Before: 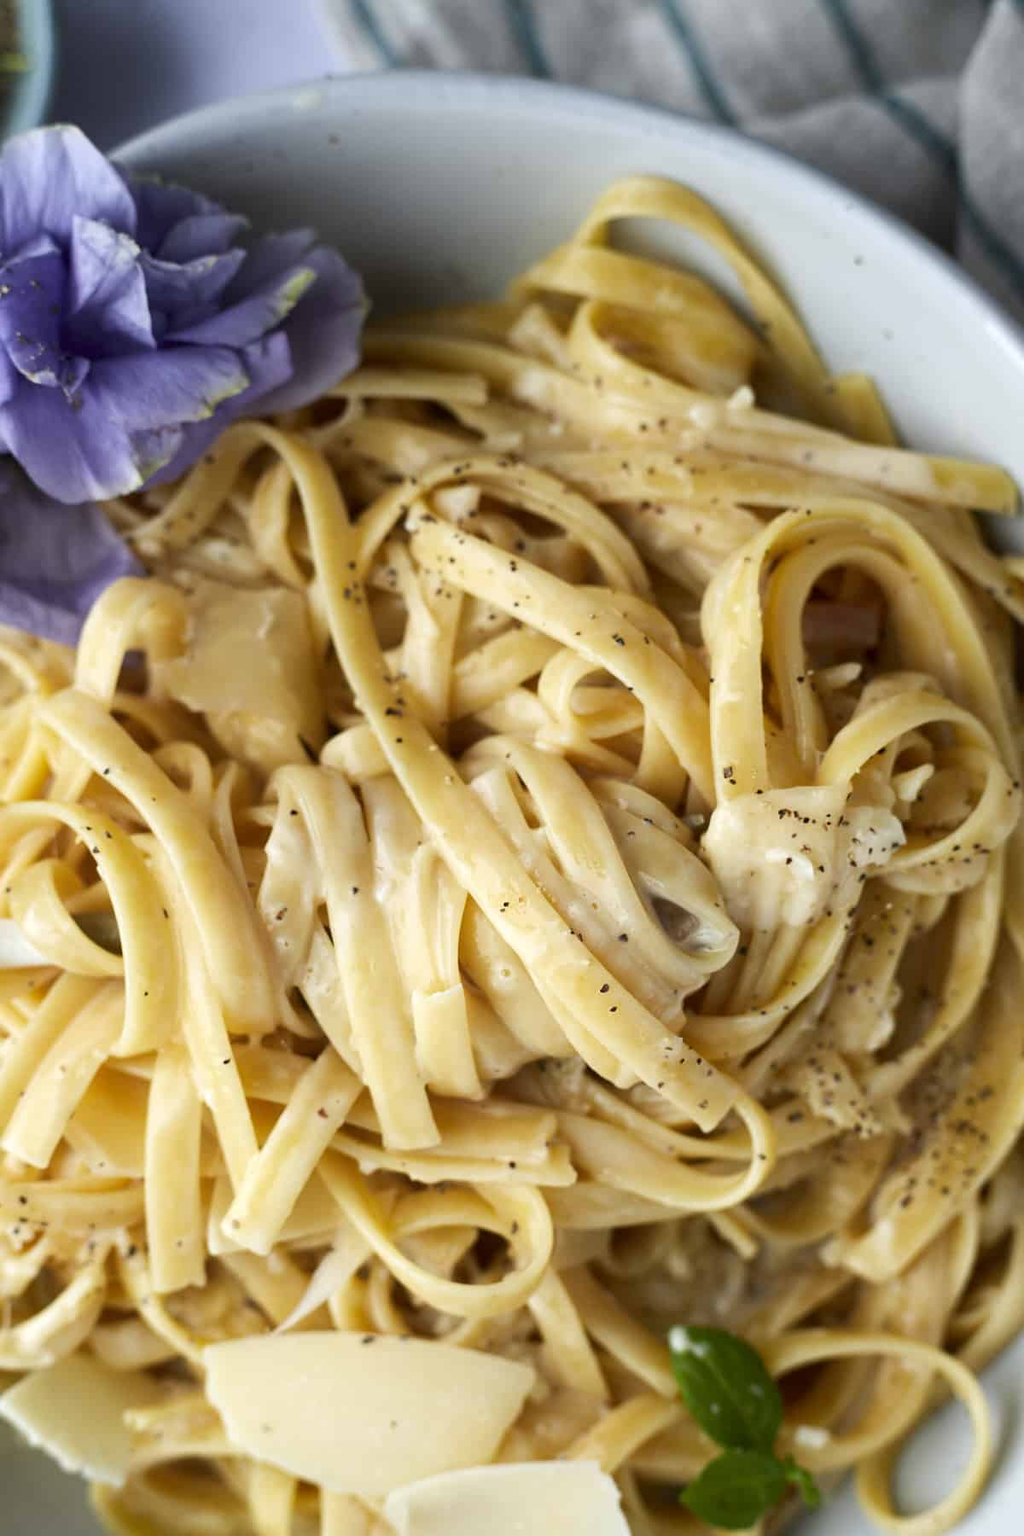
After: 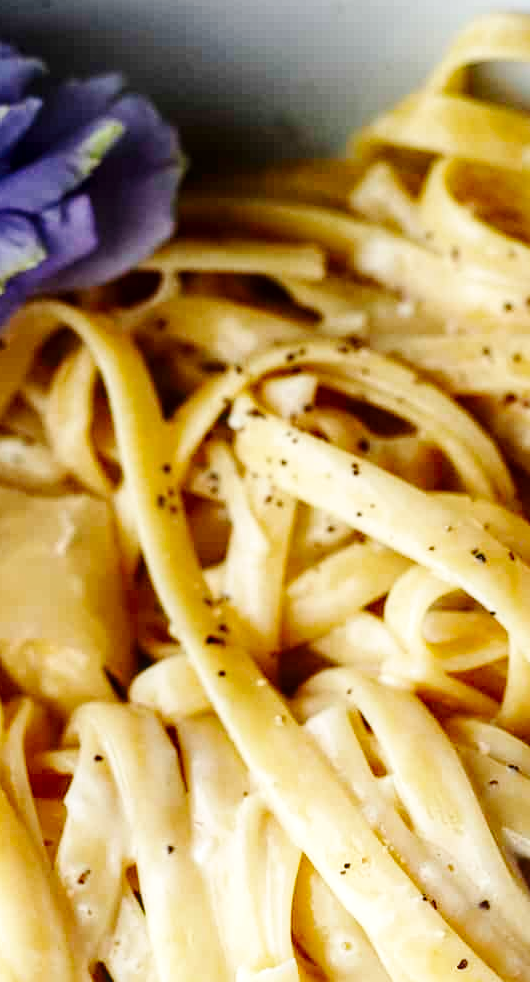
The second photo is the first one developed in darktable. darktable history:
local contrast: on, module defaults
crop: left 20.561%, top 10.782%, right 35.242%, bottom 34.655%
base curve: curves: ch0 [(0, 0) (0.036, 0.025) (0.121, 0.166) (0.206, 0.329) (0.605, 0.79) (1, 1)], preserve colors none
contrast brightness saturation: brightness -0.087
